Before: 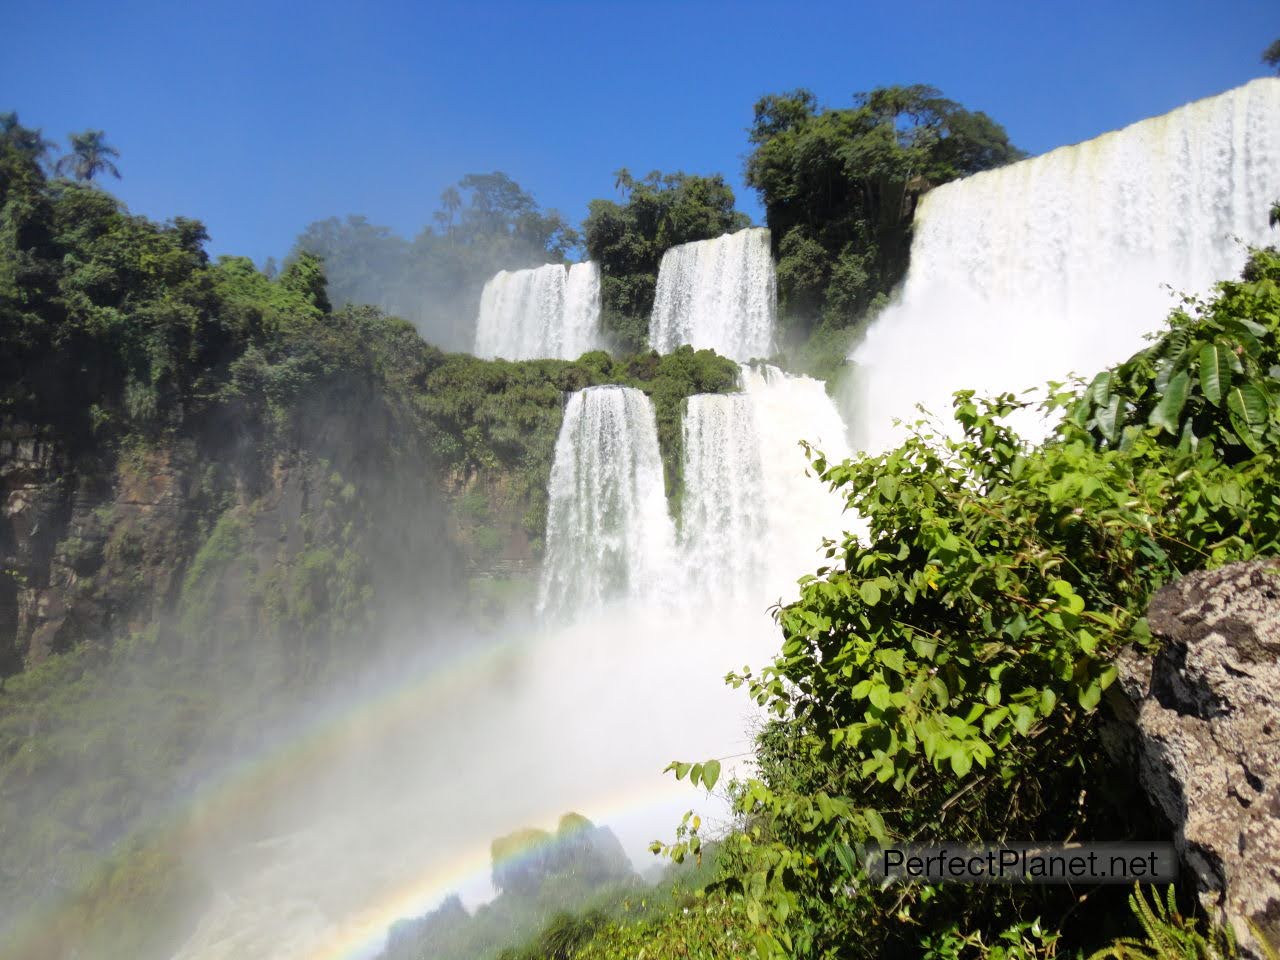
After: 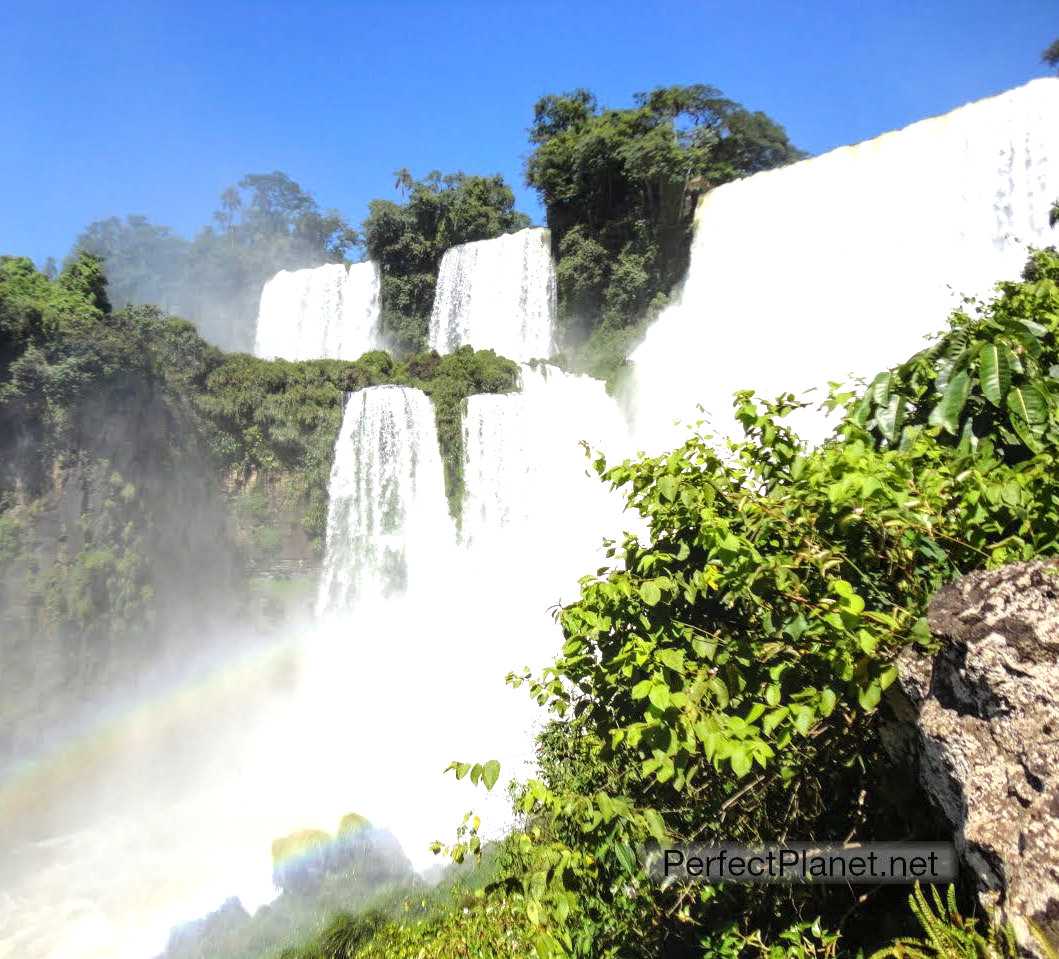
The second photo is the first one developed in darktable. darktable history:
local contrast: on, module defaults
crop: left 17.251%, bottom 0.039%
exposure: exposure 0.603 EV, compensate highlight preservation false
